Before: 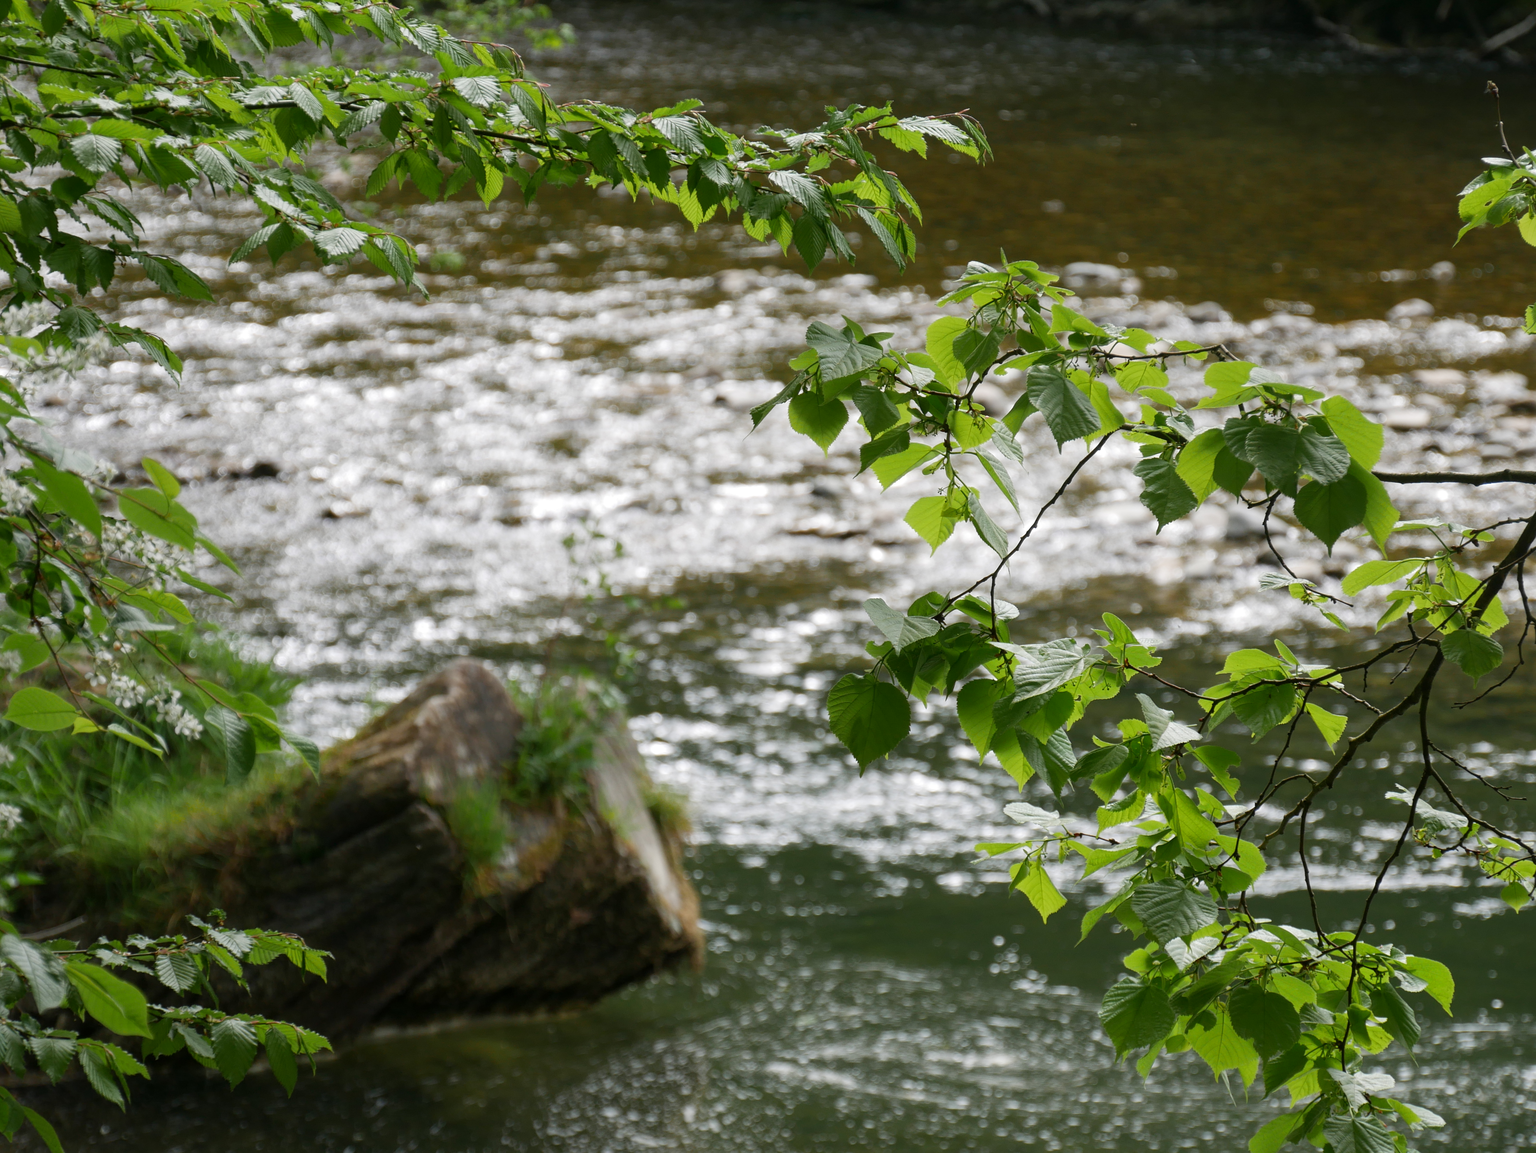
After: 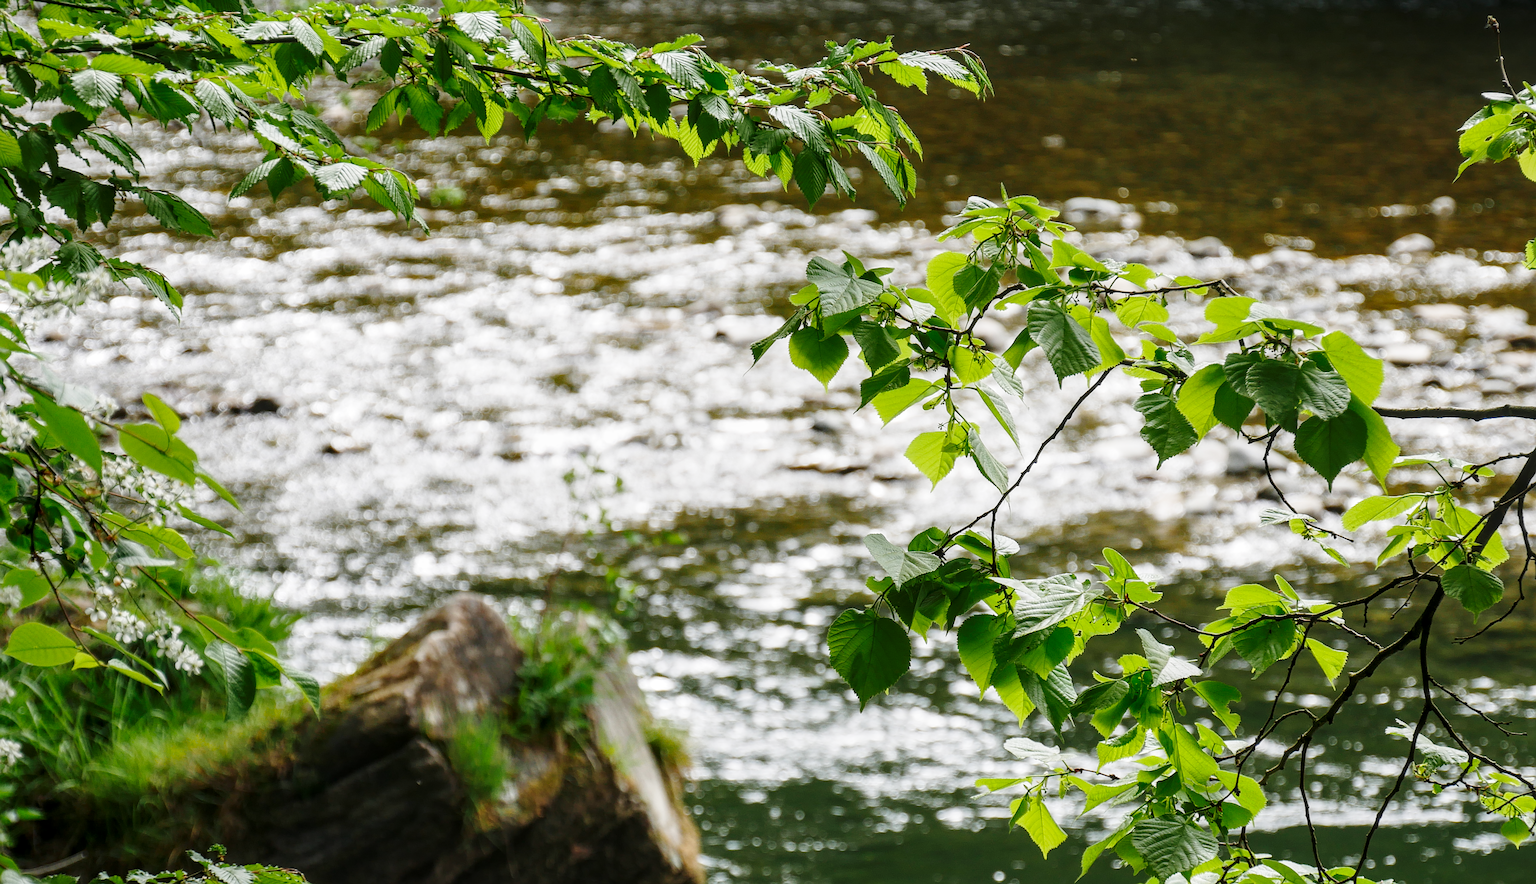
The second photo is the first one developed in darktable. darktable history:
sharpen: on, module defaults
exposure: compensate exposure bias true, compensate highlight preservation false
local contrast: on, module defaults
crop: top 5.667%, bottom 17.637%
base curve: curves: ch0 [(0, 0) (0.028, 0.03) (0.121, 0.232) (0.46, 0.748) (0.859, 0.968) (1, 1)], preserve colors none
